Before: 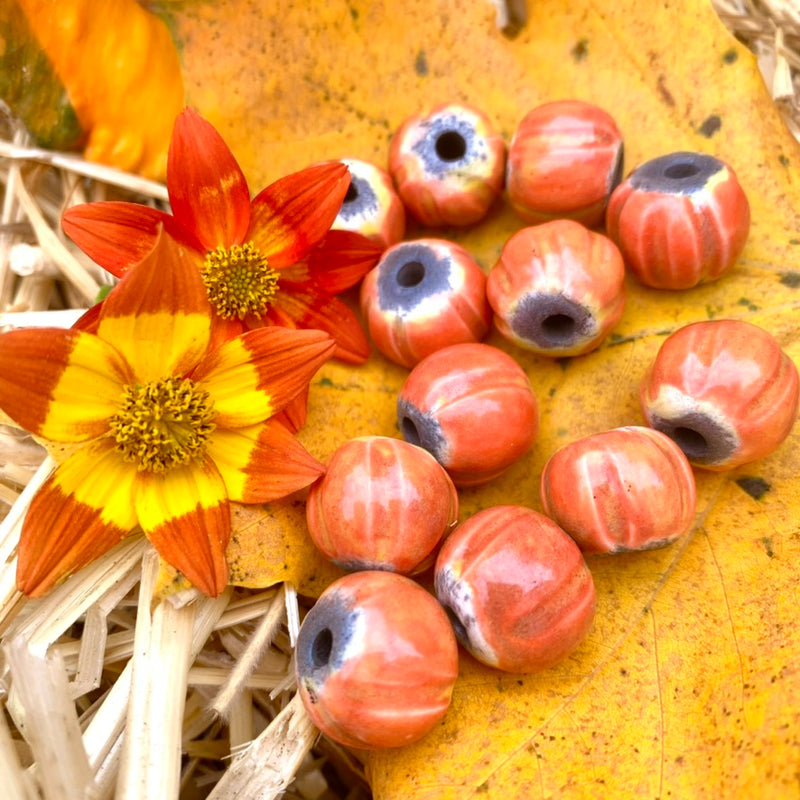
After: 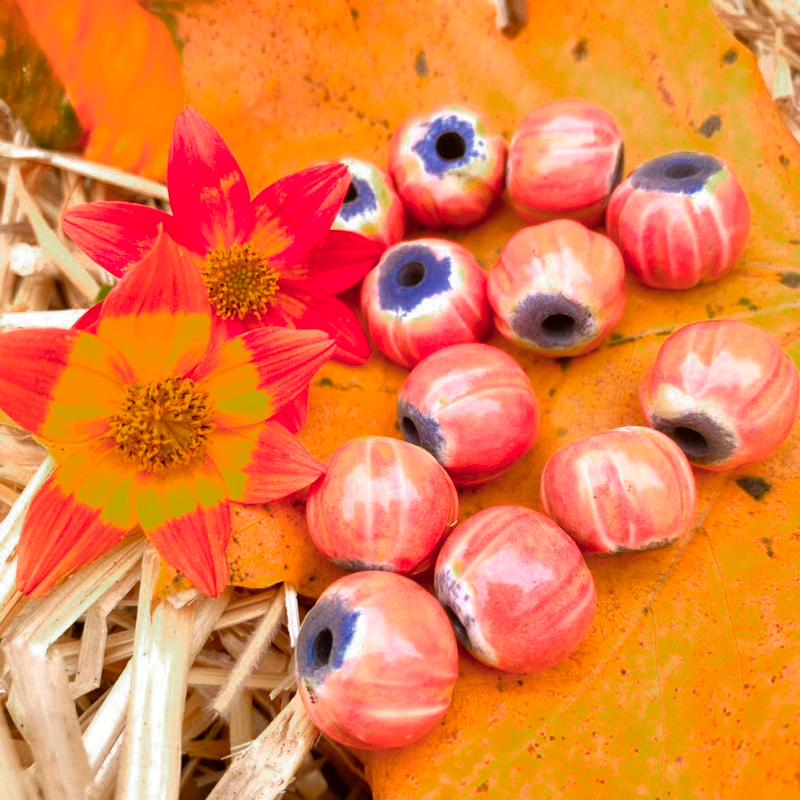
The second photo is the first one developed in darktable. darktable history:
color zones: curves: ch0 [(0, 0.553) (0.123, 0.58) (0.23, 0.419) (0.468, 0.155) (0.605, 0.132) (0.723, 0.063) (0.833, 0.172) (0.921, 0.468)]; ch1 [(0.025, 0.645) (0.229, 0.584) (0.326, 0.551) (0.537, 0.446) (0.599, 0.911) (0.708, 1) (0.805, 0.944)]; ch2 [(0.086, 0.468) (0.254, 0.464) (0.638, 0.564) (0.702, 0.592) (0.768, 0.564)]
rgb curve: curves: ch0 [(0, 0) (0.136, 0.078) (0.262, 0.245) (0.414, 0.42) (1, 1)], compensate middle gray true, preserve colors basic power
exposure: compensate highlight preservation false
